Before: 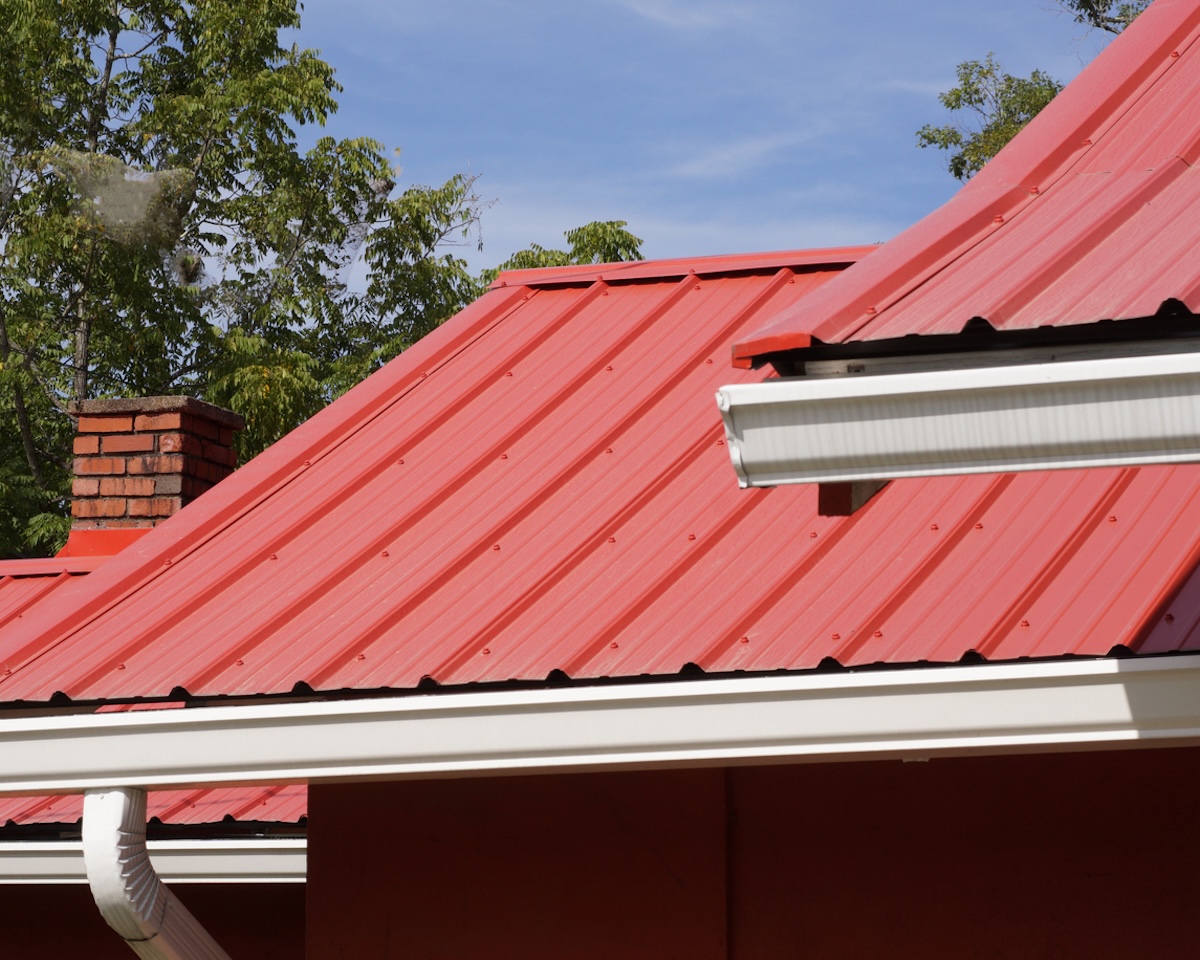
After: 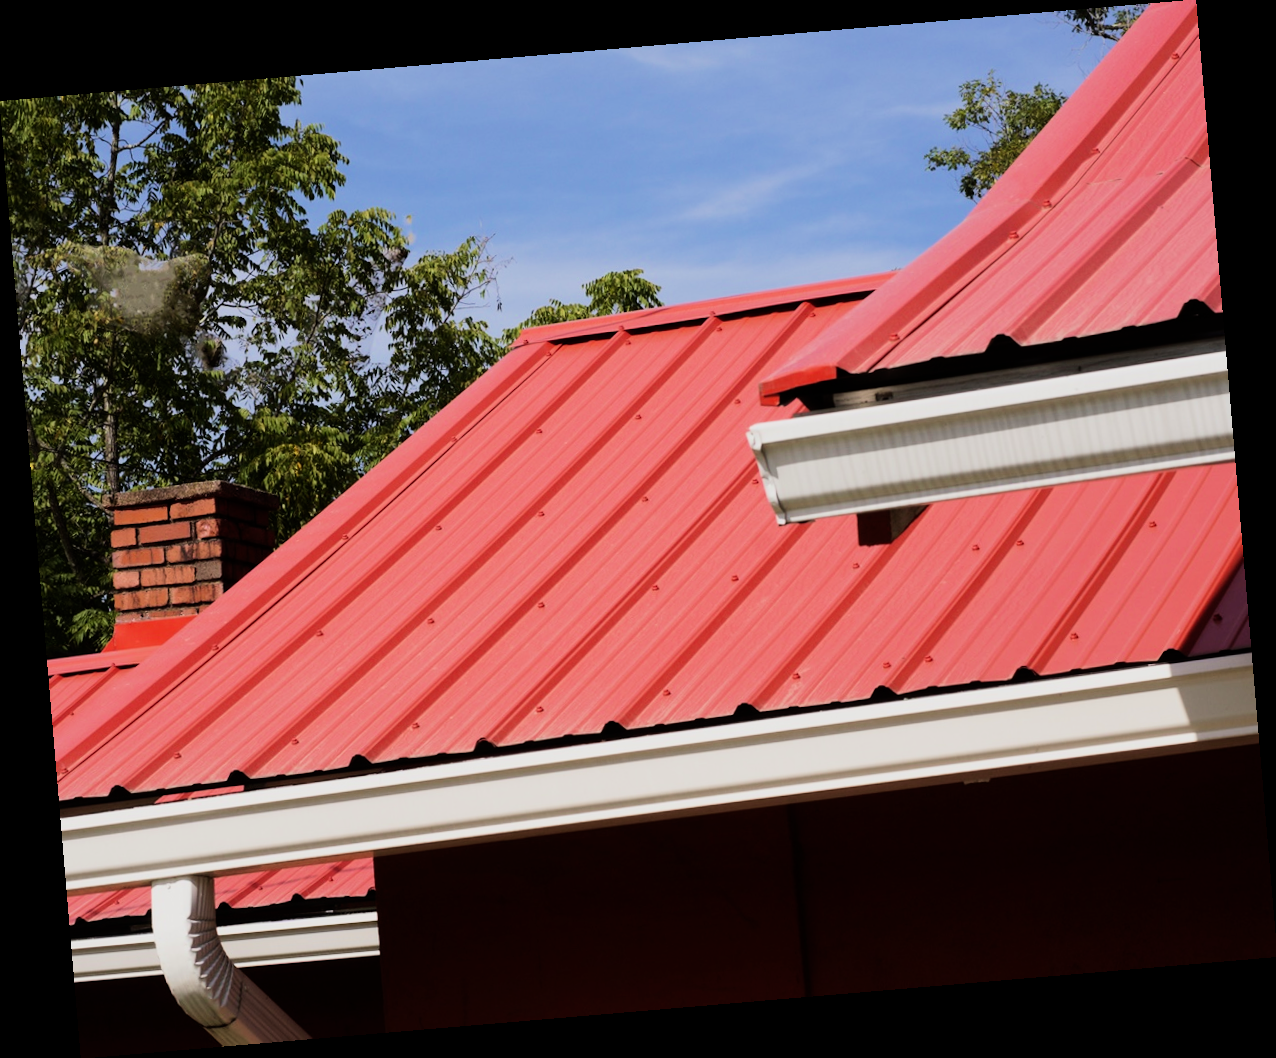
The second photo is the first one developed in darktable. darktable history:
color balance: contrast 10%
rotate and perspective: rotation -4.86°, automatic cropping off
filmic rgb: black relative exposure -7.5 EV, white relative exposure 5 EV, hardness 3.31, contrast 1.3, contrast in shadows safe
velvia: strength 29%
